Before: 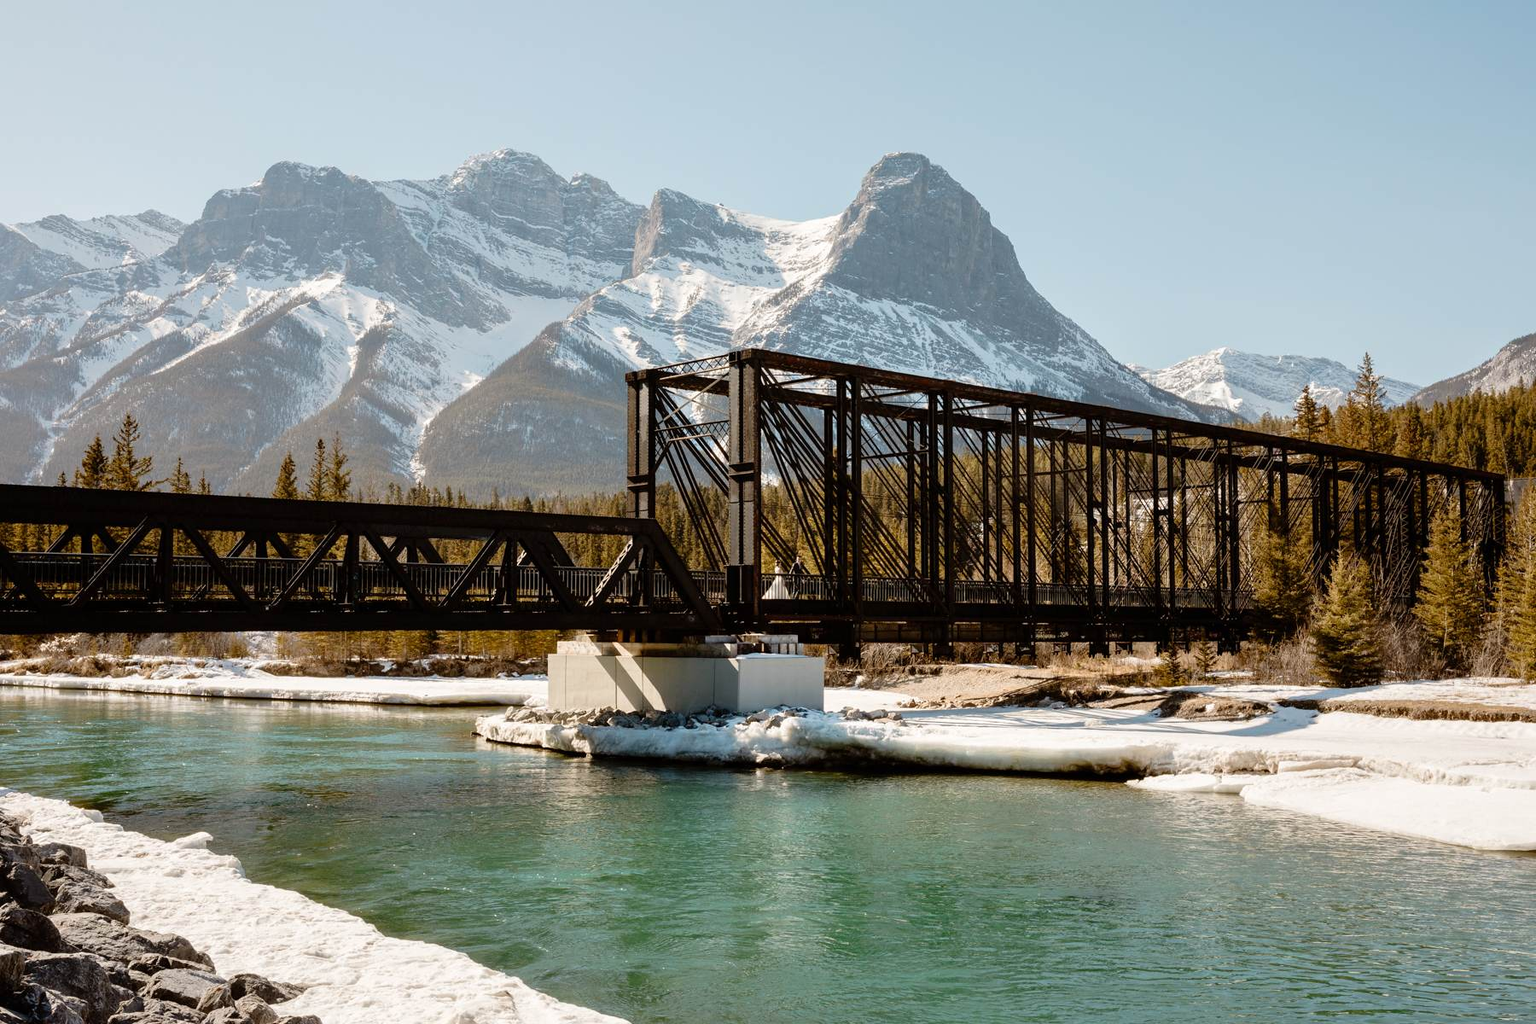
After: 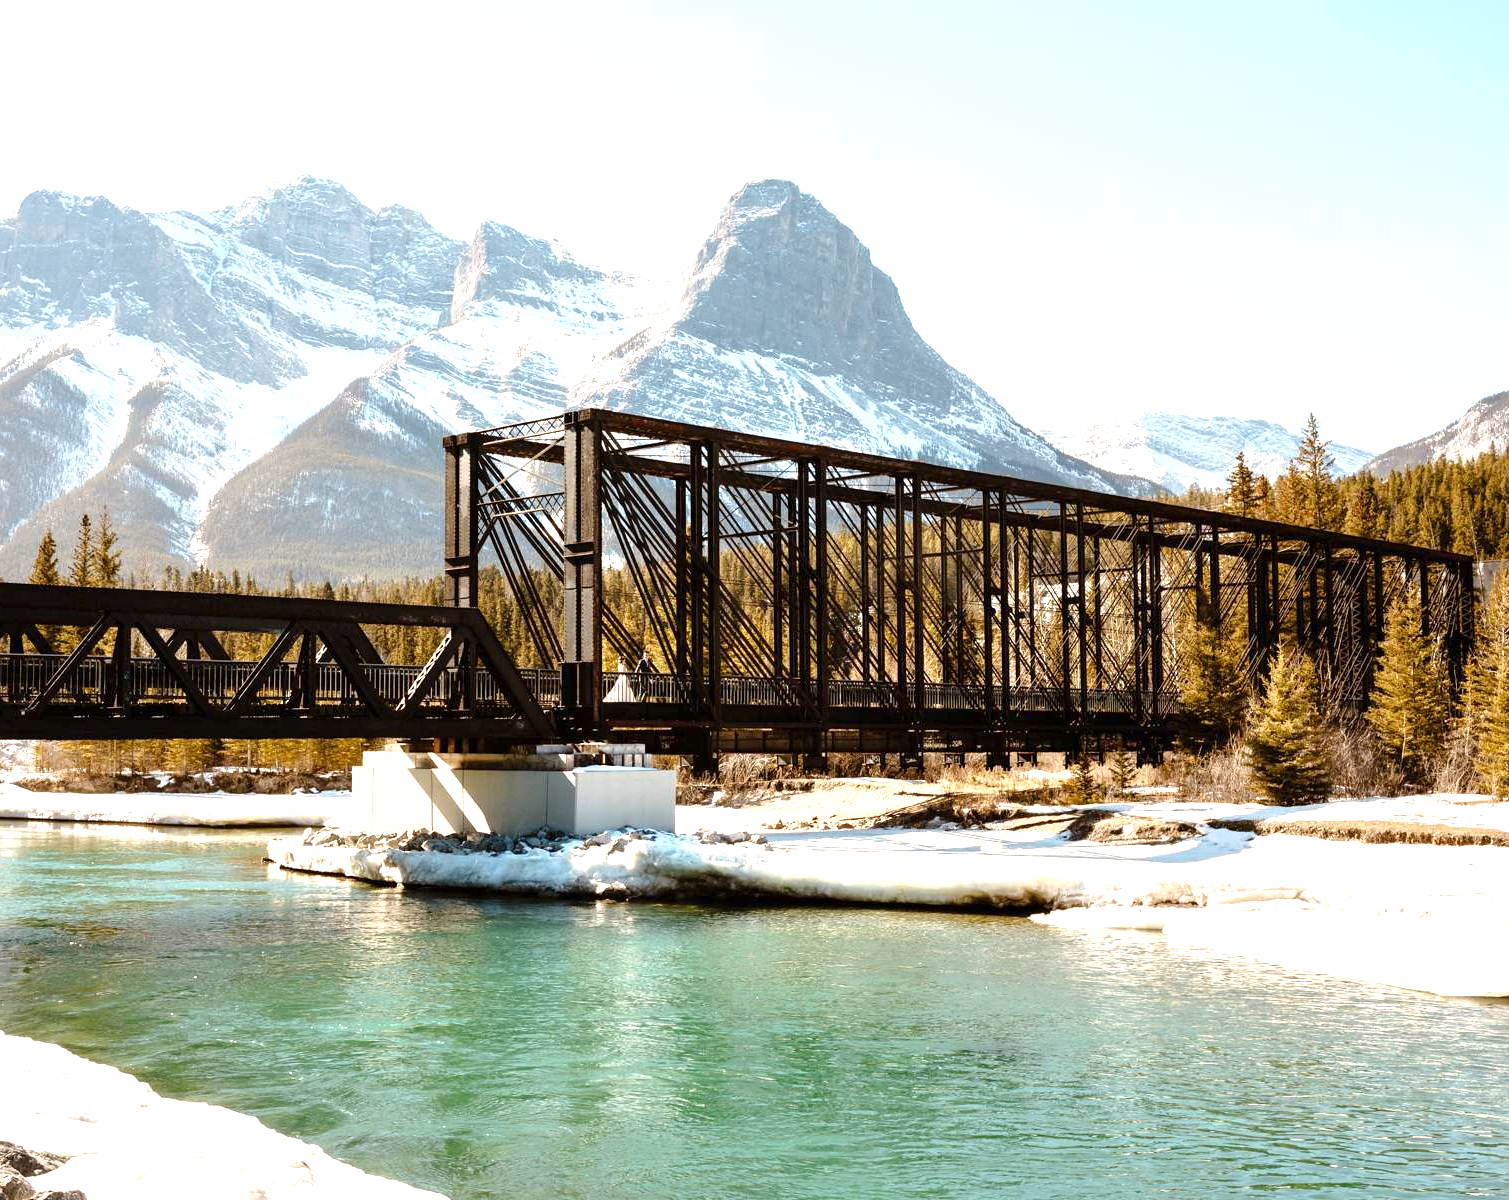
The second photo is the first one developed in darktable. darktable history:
crop: left 16.163%
exposure: exposure 1.089 EV, compensate highlight preservation false
